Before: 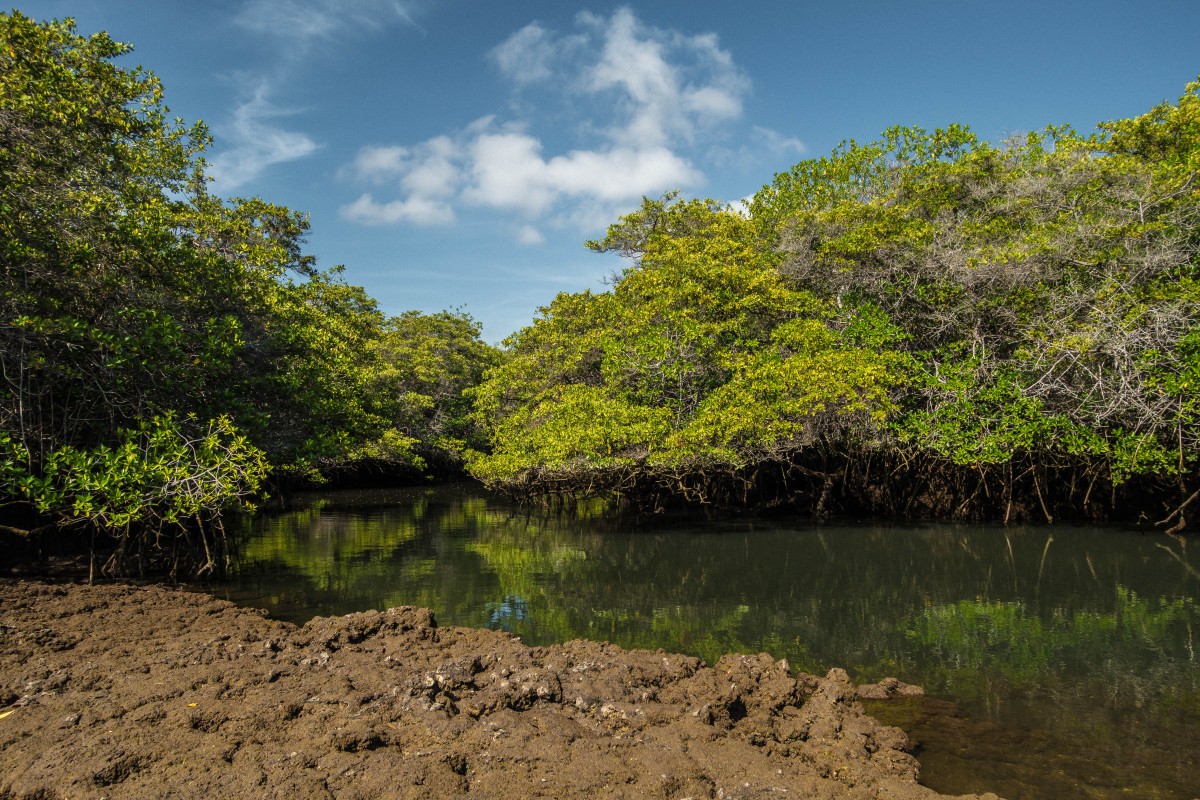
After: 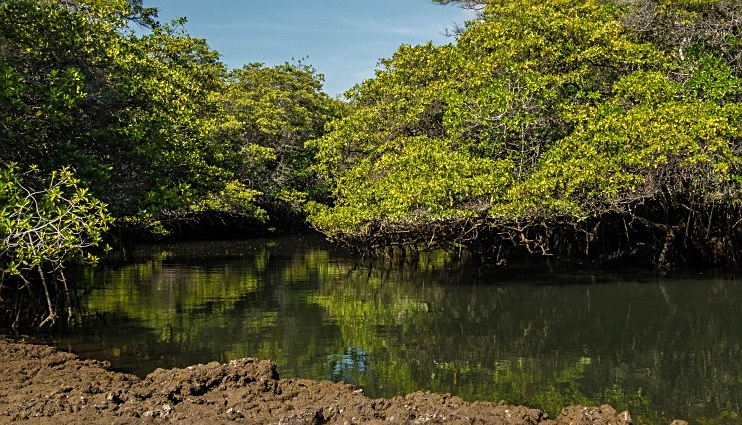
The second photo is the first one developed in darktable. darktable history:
sharpen: on, module defaults
crop: left 13.189%, top 31.099%, right 24.544%, bottom 15.656%
